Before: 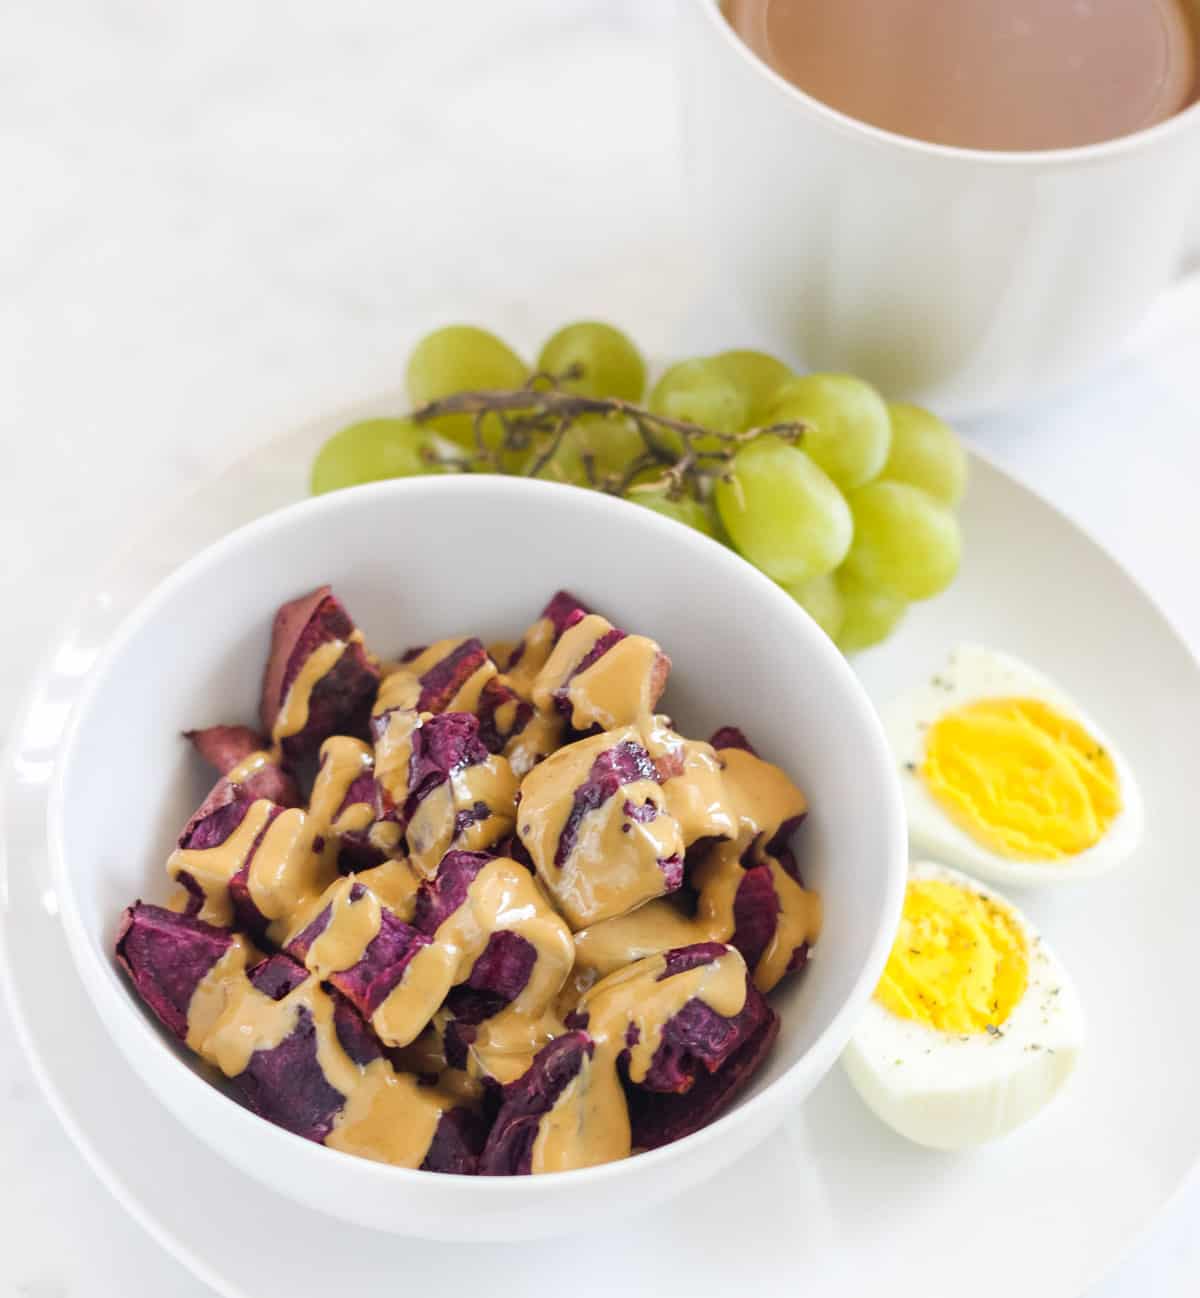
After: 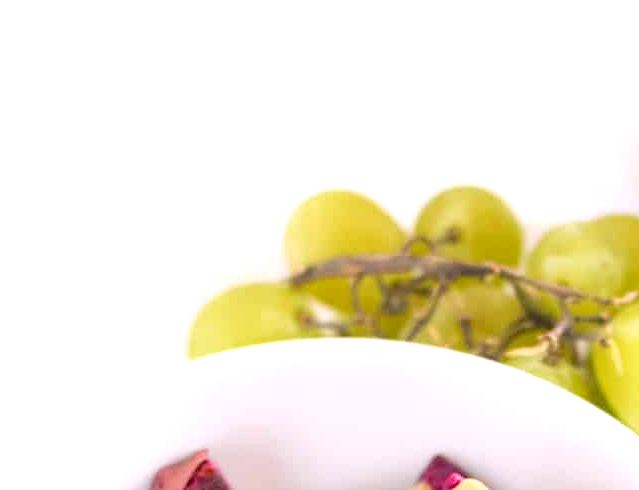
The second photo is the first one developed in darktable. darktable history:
crop: left 10.264%, top 10.497%, right 36.409%, bottom 51.731%
exposure: black level correction 0.008, exposure 0.986 EV, compensate highlight preservation false
color balance rgb: highlights gain › chroma 1.494%, highlights gain › hue 309.04°, linear chroma grading › shadows -2.234%, linear chroma grading › highlights -14.584%, linear chroma grading › global chroma -9.398%, linear chroma grading › mid-tones -10.163%, perceptual saturation grading › global saturation 29.795%, contrast -10.38%
